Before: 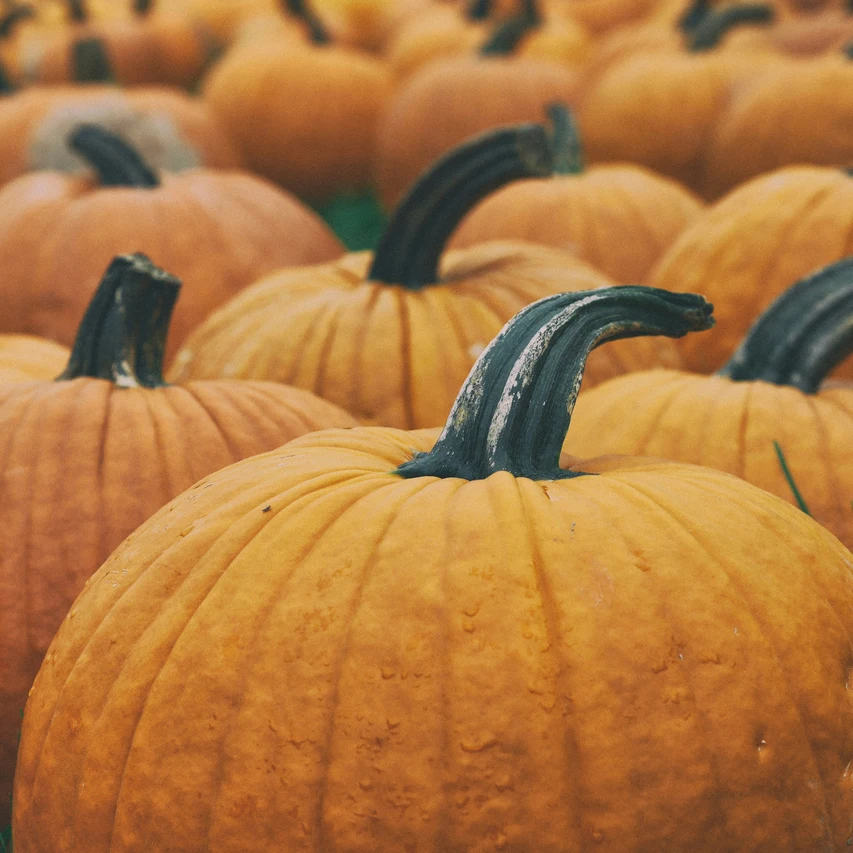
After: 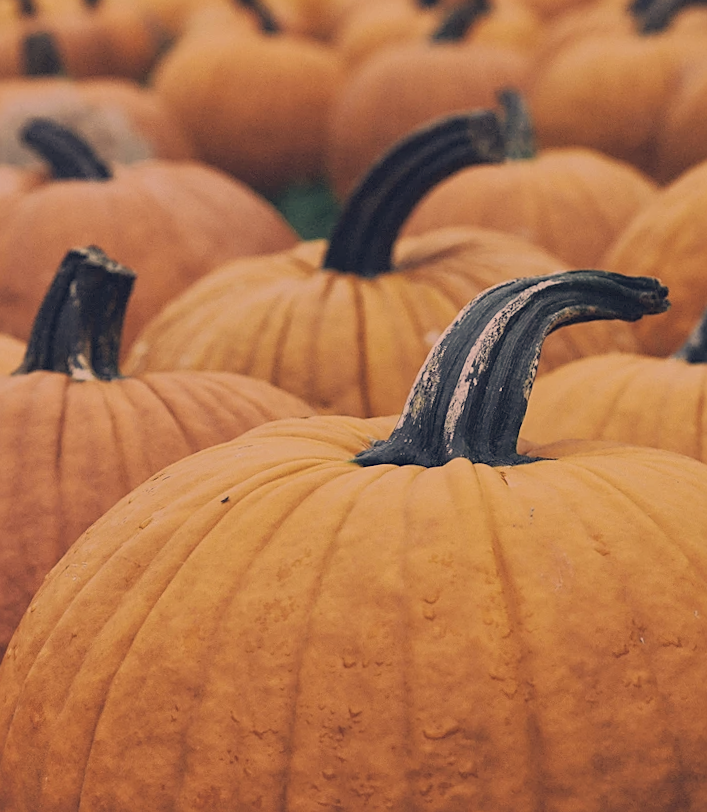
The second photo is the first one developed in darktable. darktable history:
crop and rotate: angle 1°, left 4.281%, top 0.642%, right 11.383%, bottom 2.486%
filmic rgb: black relative exposure -7.65 EV, white relative exposure 4.56 EV, hardness 3.61
sharpen: on, module defaults
color correction: highlights a* 19.59, highlights b* 27.49, shadows a* 3.46, shadows b* -17.28, saturation 0.73
